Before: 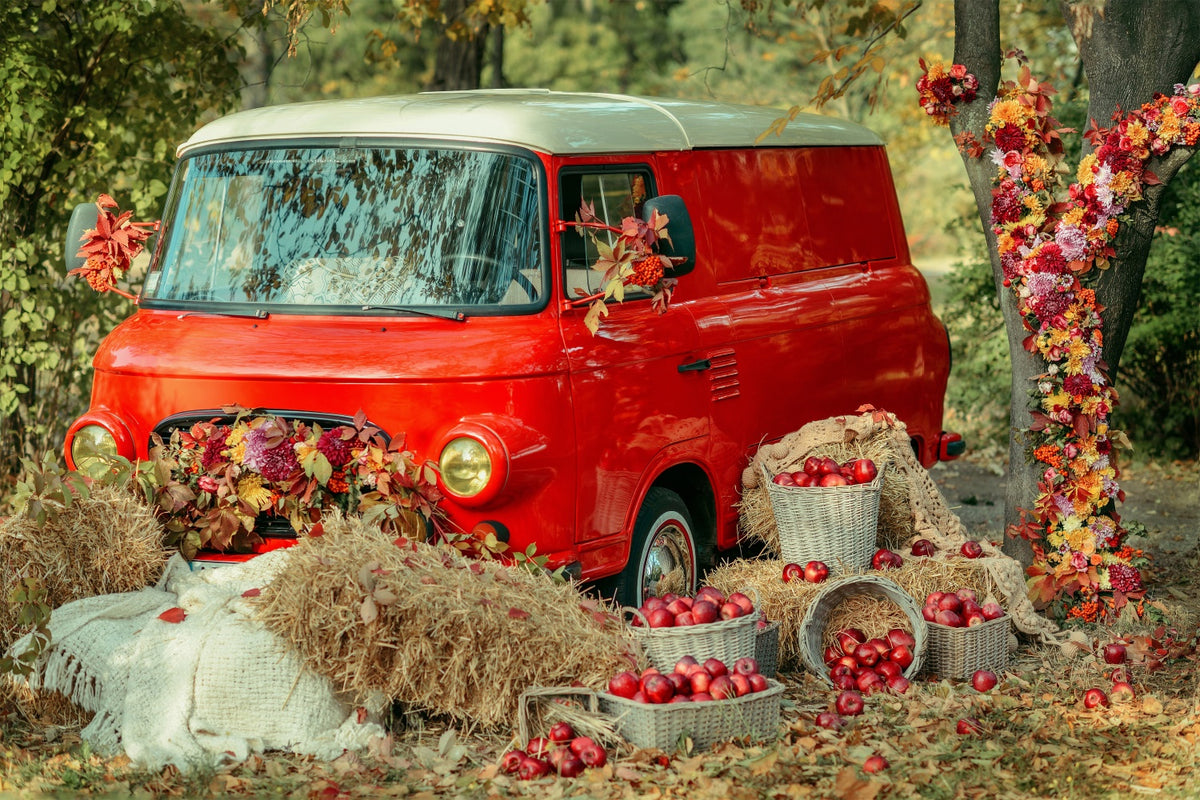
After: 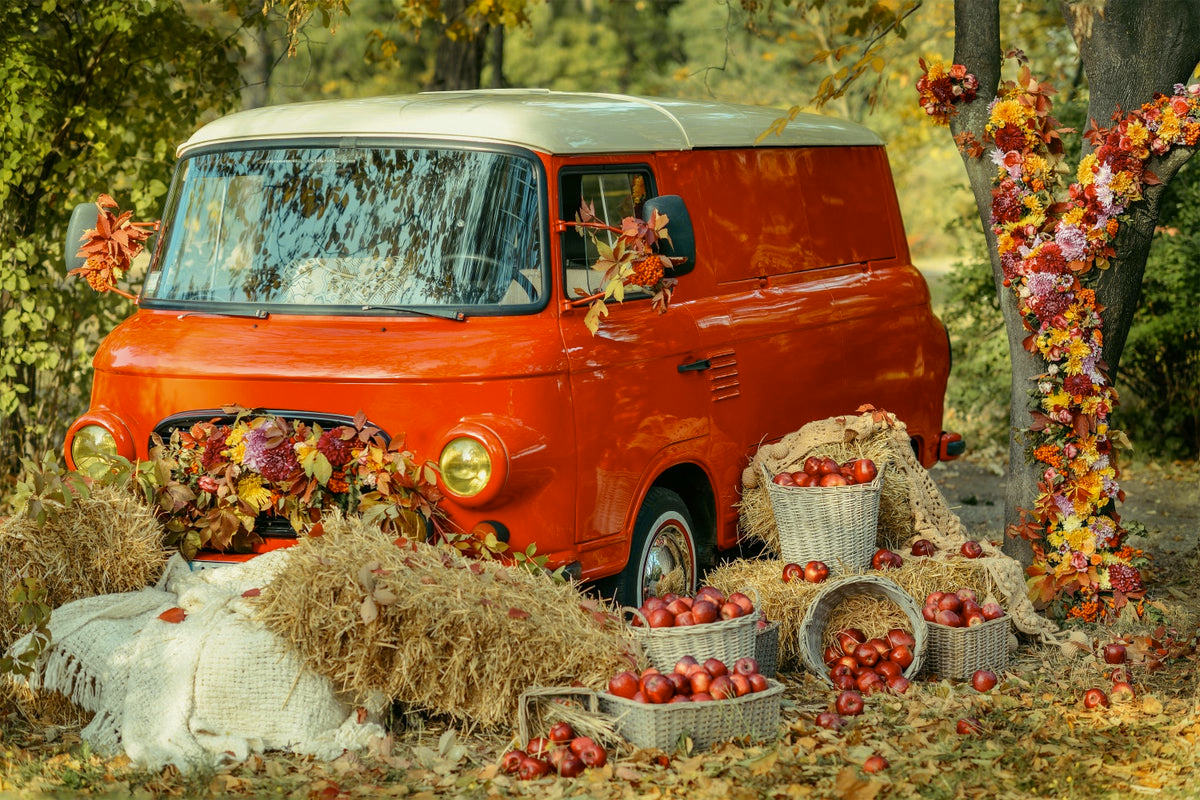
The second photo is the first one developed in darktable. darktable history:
color contrast: green-magenta contrast 0.85, blue-yellow contrast 1.25, unbound 0
